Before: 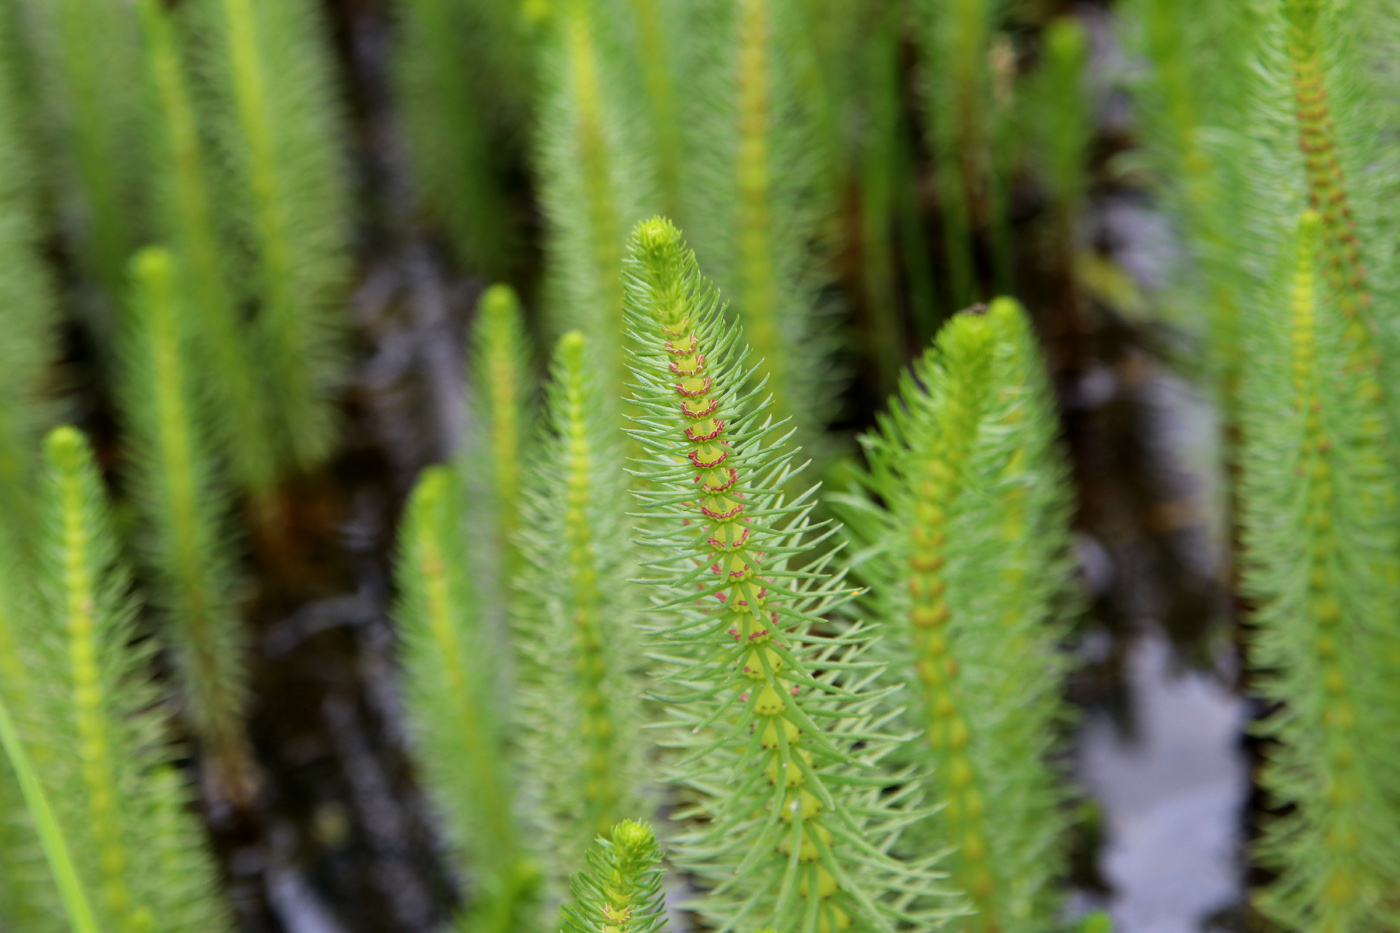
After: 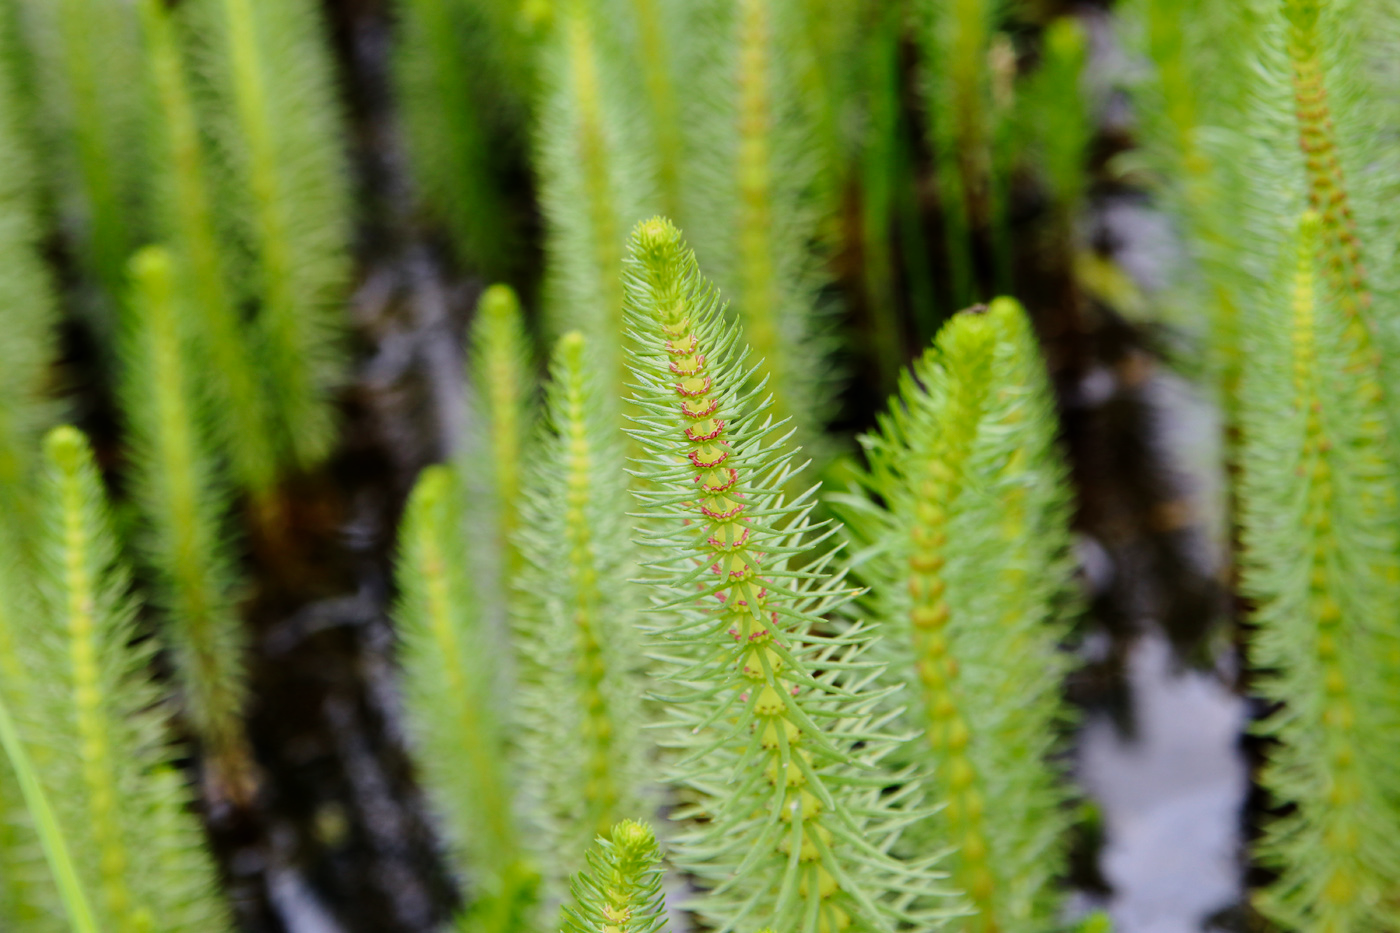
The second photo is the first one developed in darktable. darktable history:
tone curve: curves: ch0 [(0.003, 0.003) (0.104, 0.069) (0.236, 0.218) (0.401, 0.443) (0.495, 0.55) (0.625, 0.67) (0.819, 0.841) (0.96, 0.899)]; ch1 [(0, 0) (0.161, 0.092) (0.37, 0.302) (0.424, 0.402) (0.45, 0.466) (0.495, 0.506) (0.573, 0.571) (0.638, 0.641) (0.751, 0.741) (1, 1)]; ch2 [(0, 0) (0.352, 0.403) (0.466, 0.443) (0.524, 0.501) (0.56, 0.556) (1, 1)], preserve colors none
